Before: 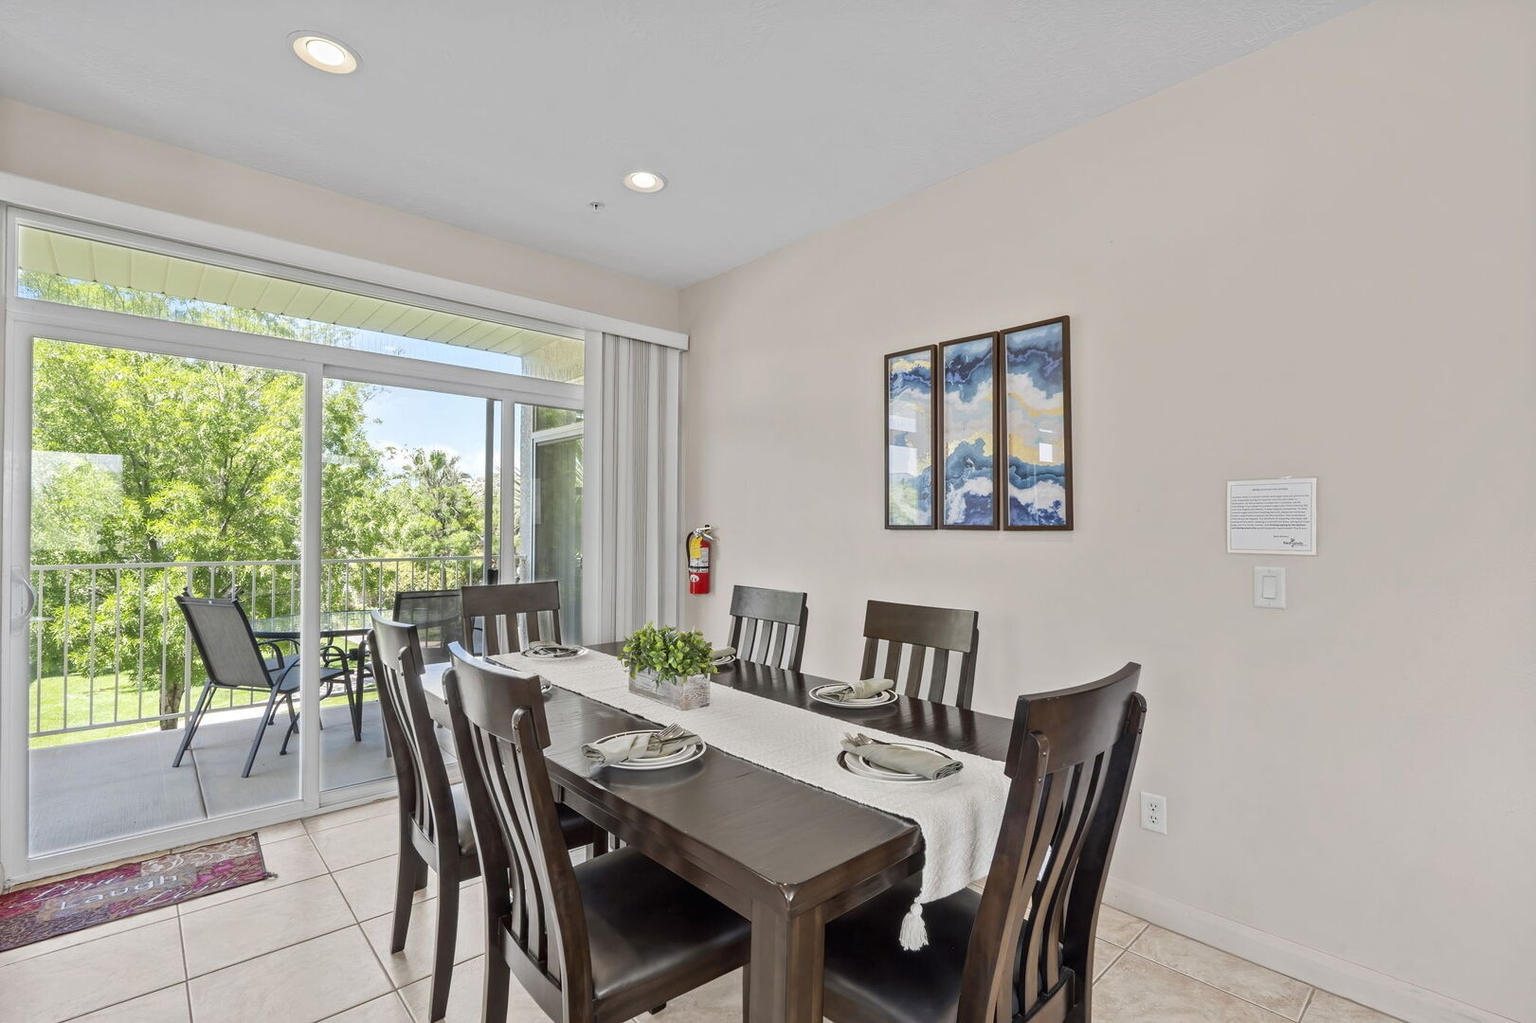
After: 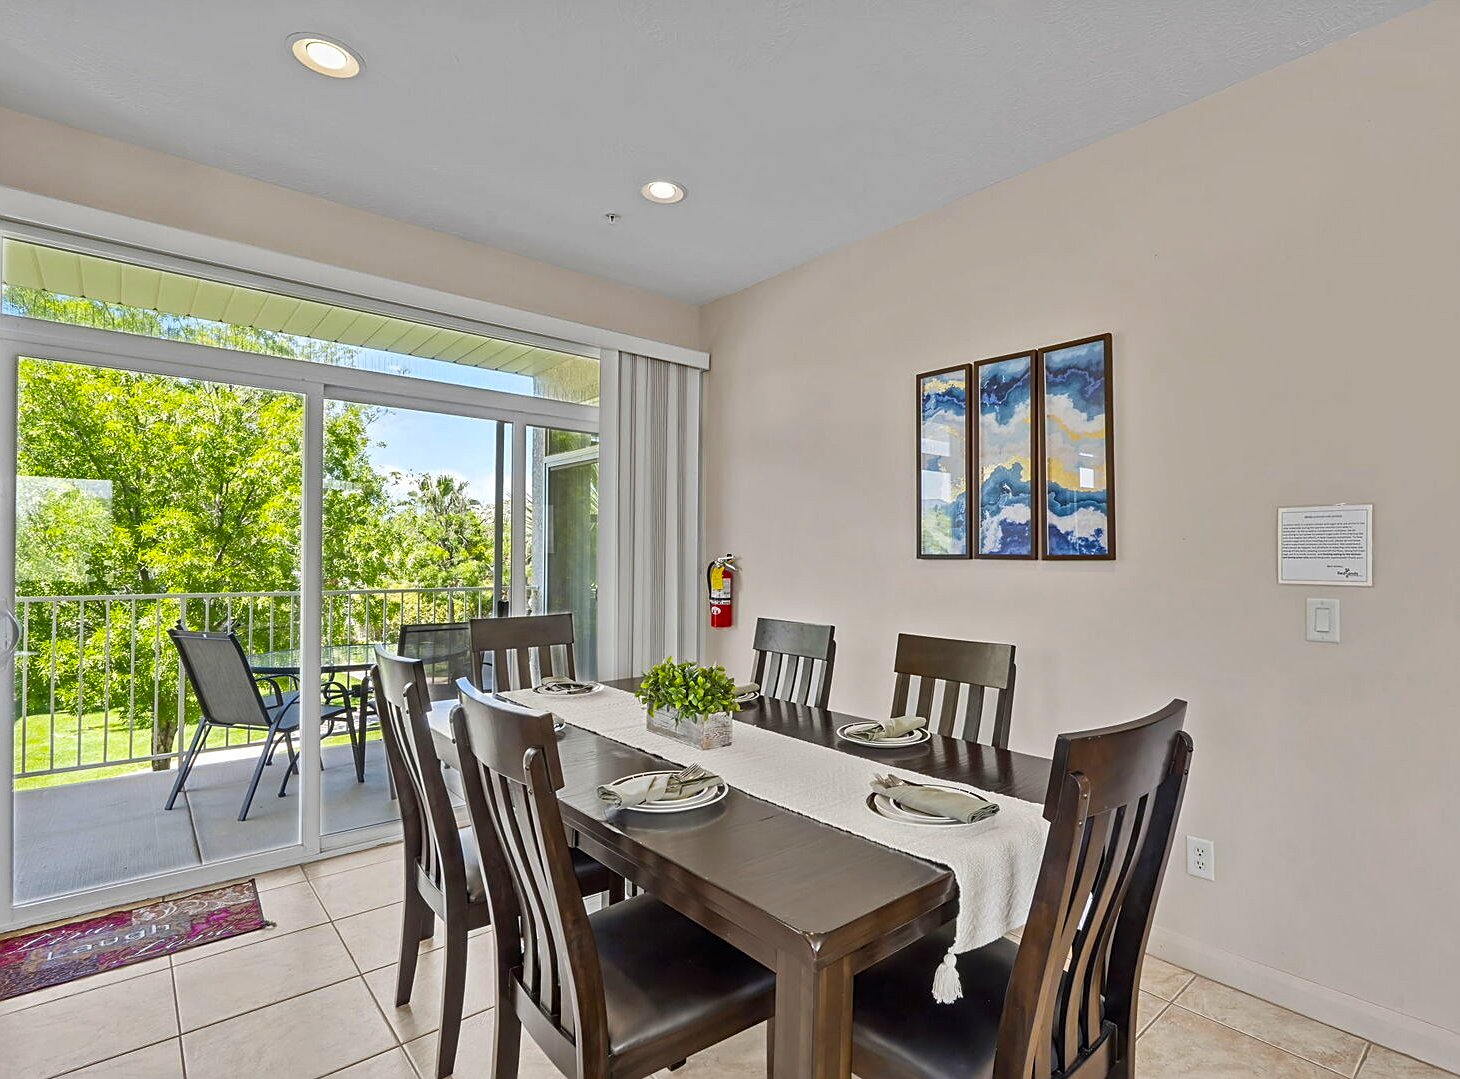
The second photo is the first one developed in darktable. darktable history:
crop and rotate: left 1.088%, right 8.807%
color balance rgb: linear chroma grading › global chroma 15%, perceptual saturation grading › global saturation 30%
sharpen: on, module defaults
shadows and highlights: soften with gaussian
